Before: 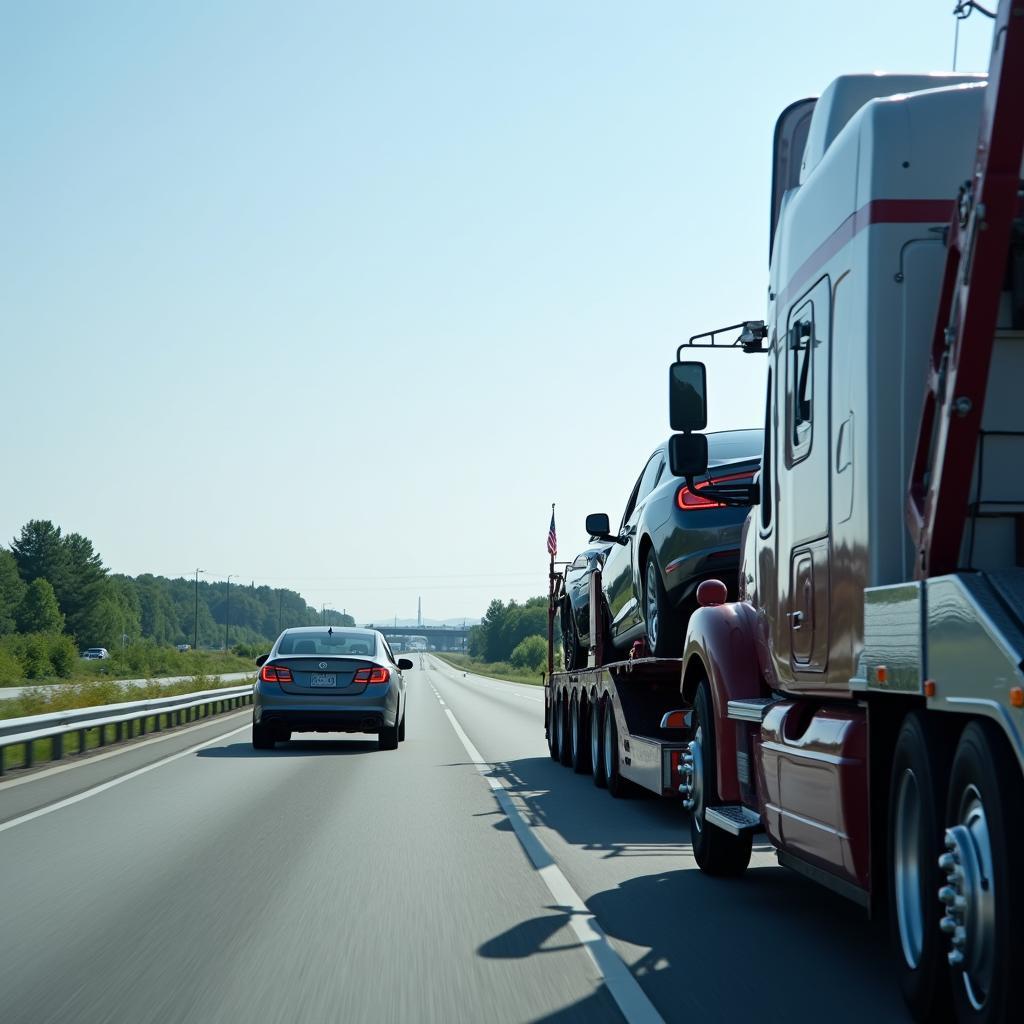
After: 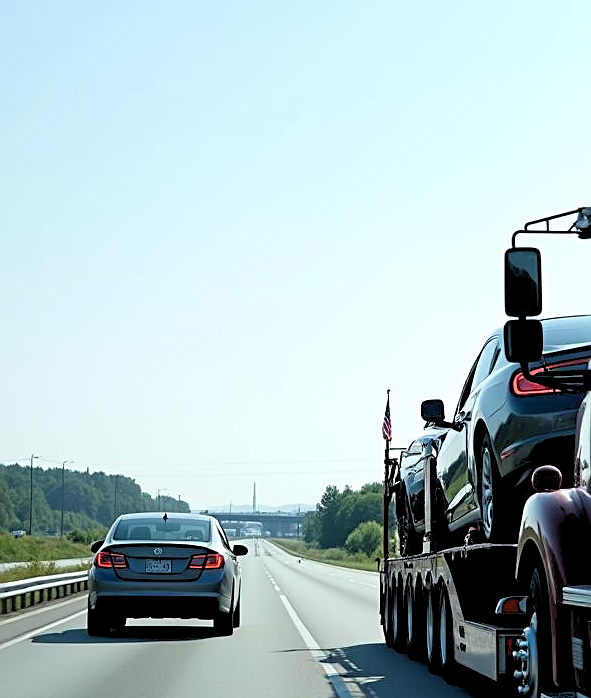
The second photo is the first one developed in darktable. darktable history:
rgb levels: levels [[0.013, 0.434, 0.89], [0, 0.5, 1], [0, 0.5, 1]]
exposure: compensate highlight preservation false
sharpen: on, module defaults
crop: left 16.202%, top 11.208%, right 26.045%, bottom 20.557%
